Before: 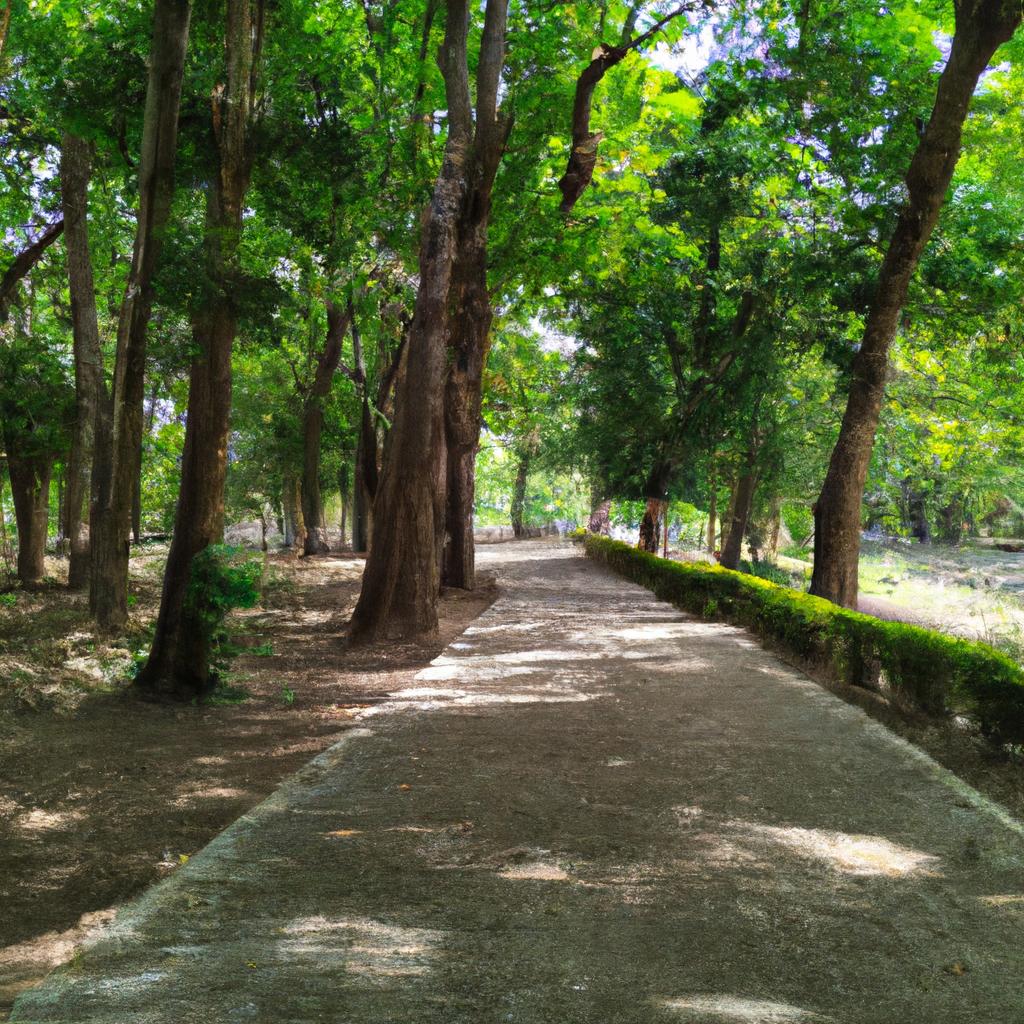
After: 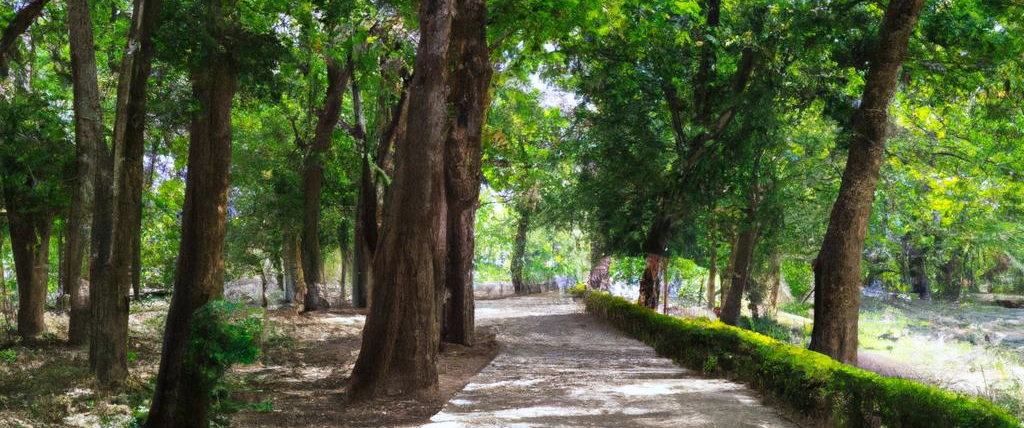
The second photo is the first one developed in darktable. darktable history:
crop and rotate: top 23.84%, bottom 34.294%
white balance: red 0.976, blue 1.04
